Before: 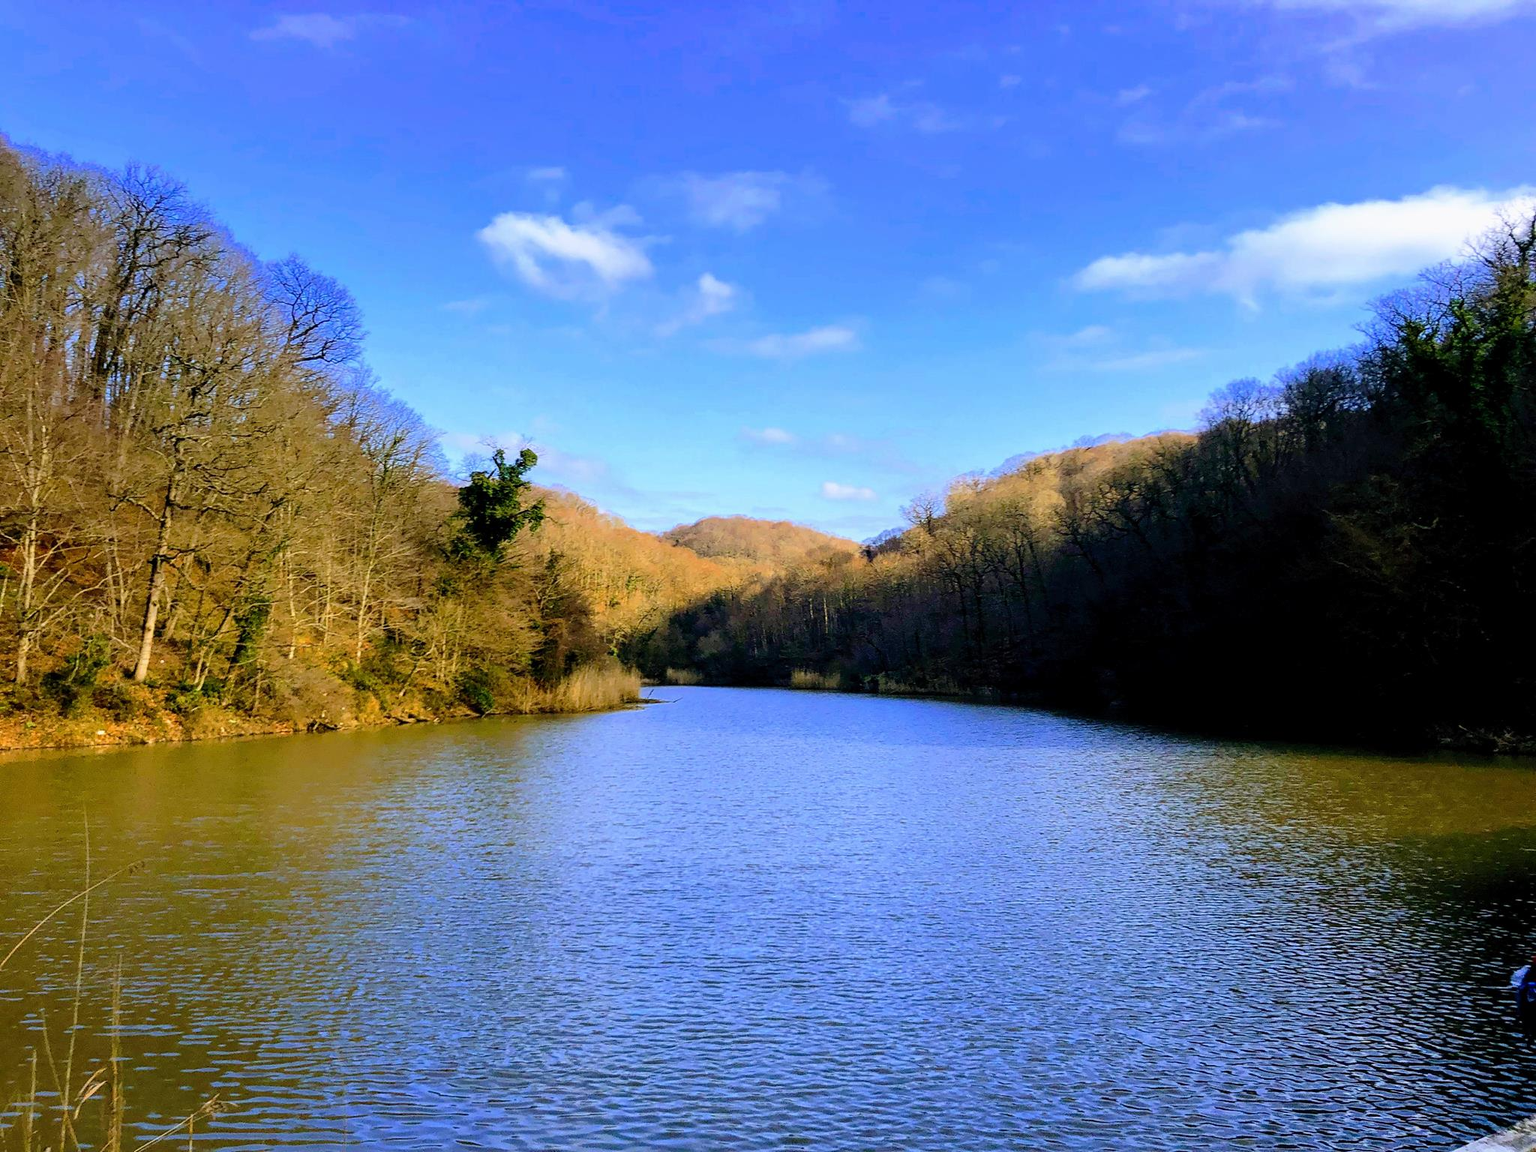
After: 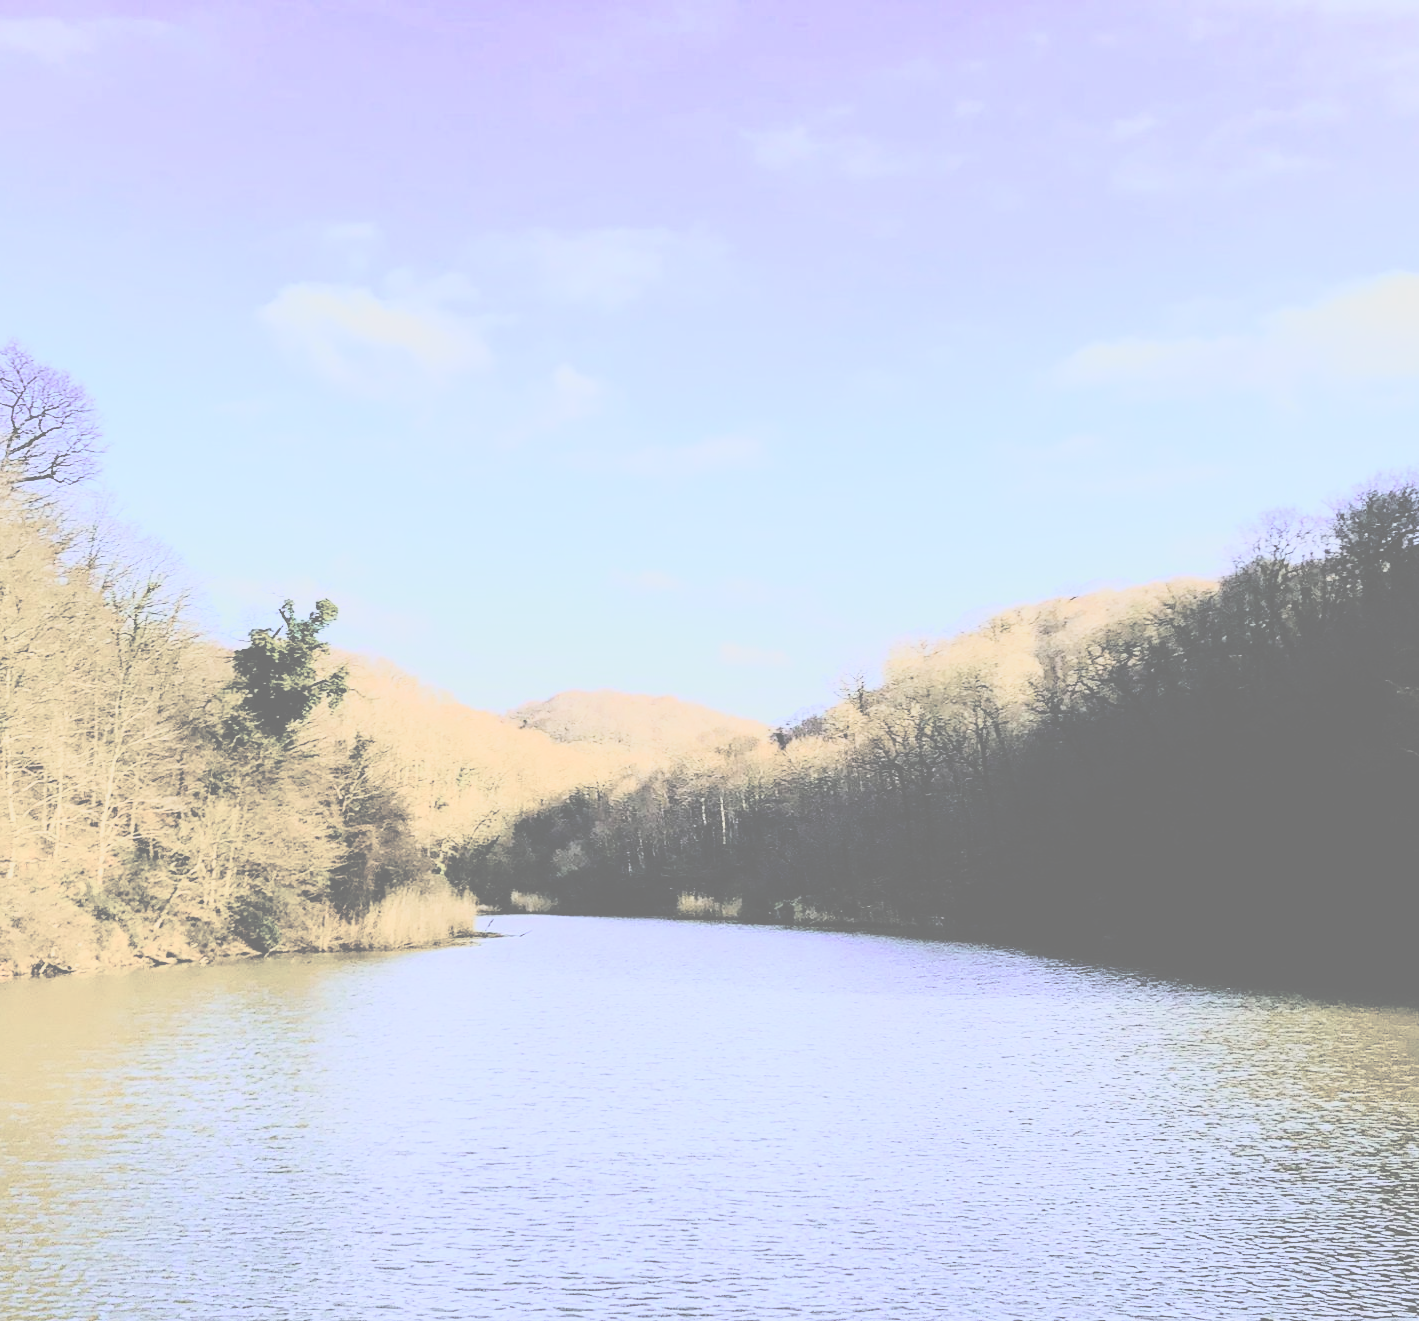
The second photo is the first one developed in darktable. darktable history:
crop: left 18.479%, right 12.2%, bottom 13.971%
contrast brightness saturation: contrast -0.32, brightness 0.75, saturation -0.78
rgb curve: curves: ch0 [(0, 0) (0.21, 0.15) (0.24, 0.21) (0.5, 0.75) (0.75, 0.96) (0.89, 0.99) (1, 1)]; ch1 [(0, 0.02) (0.21, 0.13) (0.25, 0.2) (0.5, 0.67) (0.75, 0.9) (0.89, 0.97) (1, 1)]; ch2 [(0, 0.02) (0.21, 0.13) (0.25, 0.2) (0.5, 0.67) (0.75, 0.9) (0.89, 0.97) (1, 1)], compensate middle gray true
color balance rgb: perceptual saturation grading › global saturation 20%, perceptual saturation grading › highlights -25%, perceptual saturation grading › shadows 25%, global vibrance 50%
